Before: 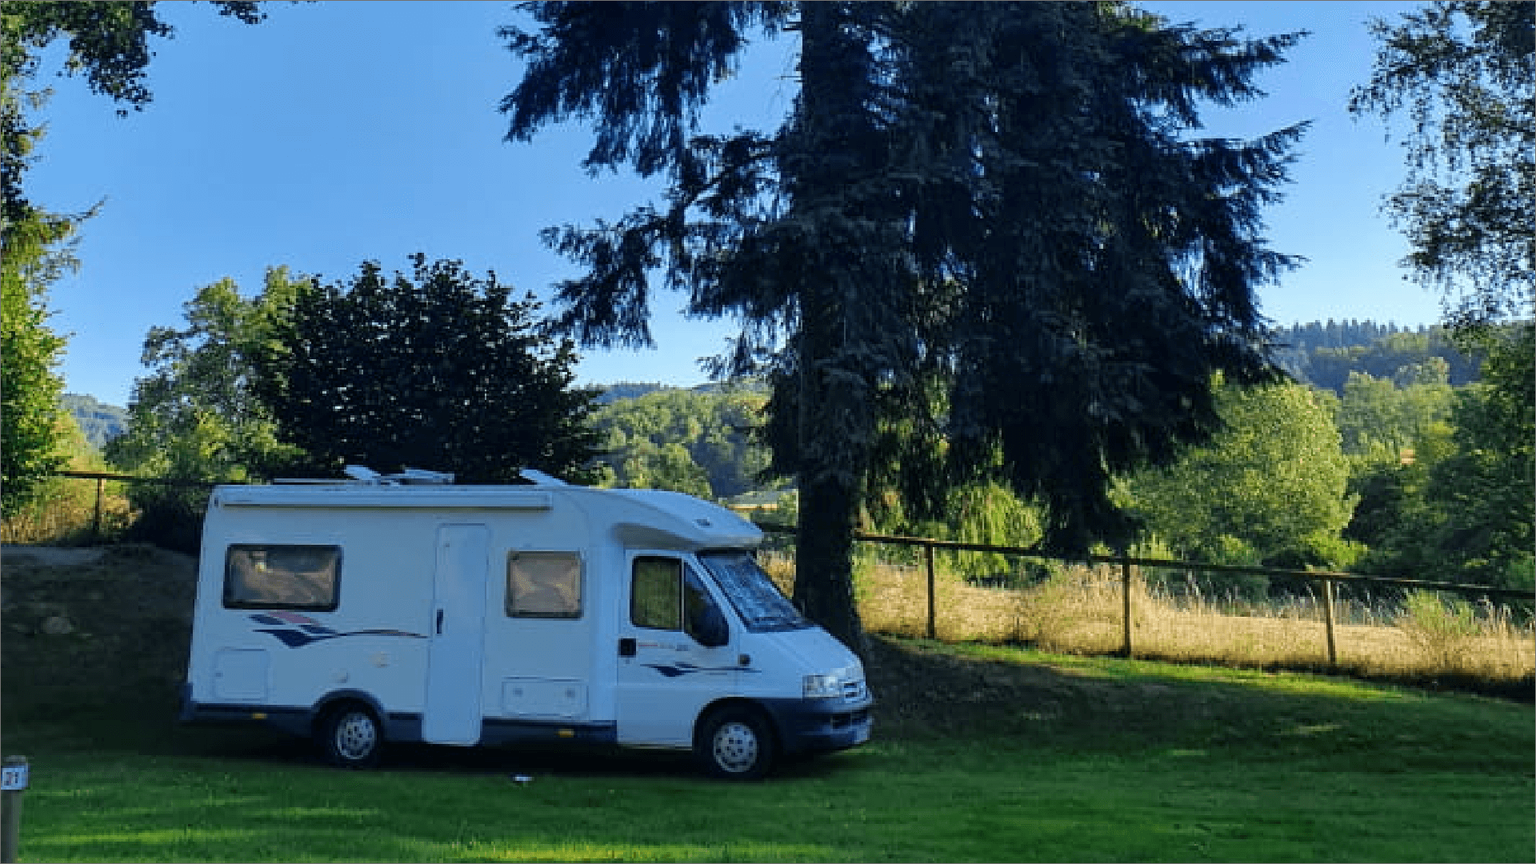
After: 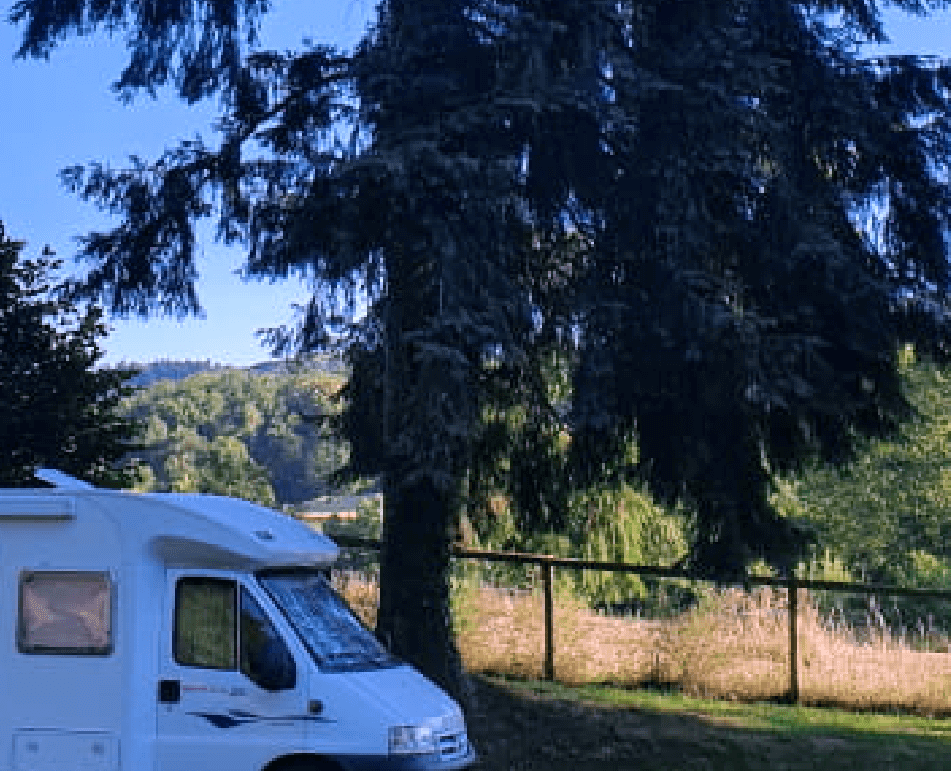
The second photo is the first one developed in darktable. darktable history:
white balance: red 0.986, blue 1.01
exposure: exposure 0.078 EV, compensate highlight preservation false
crop: left 32.075%, top 10.976%, right 18.355%, bottom 17.596%
color correction: highlights a* 15.46, highlights b* -20.56
